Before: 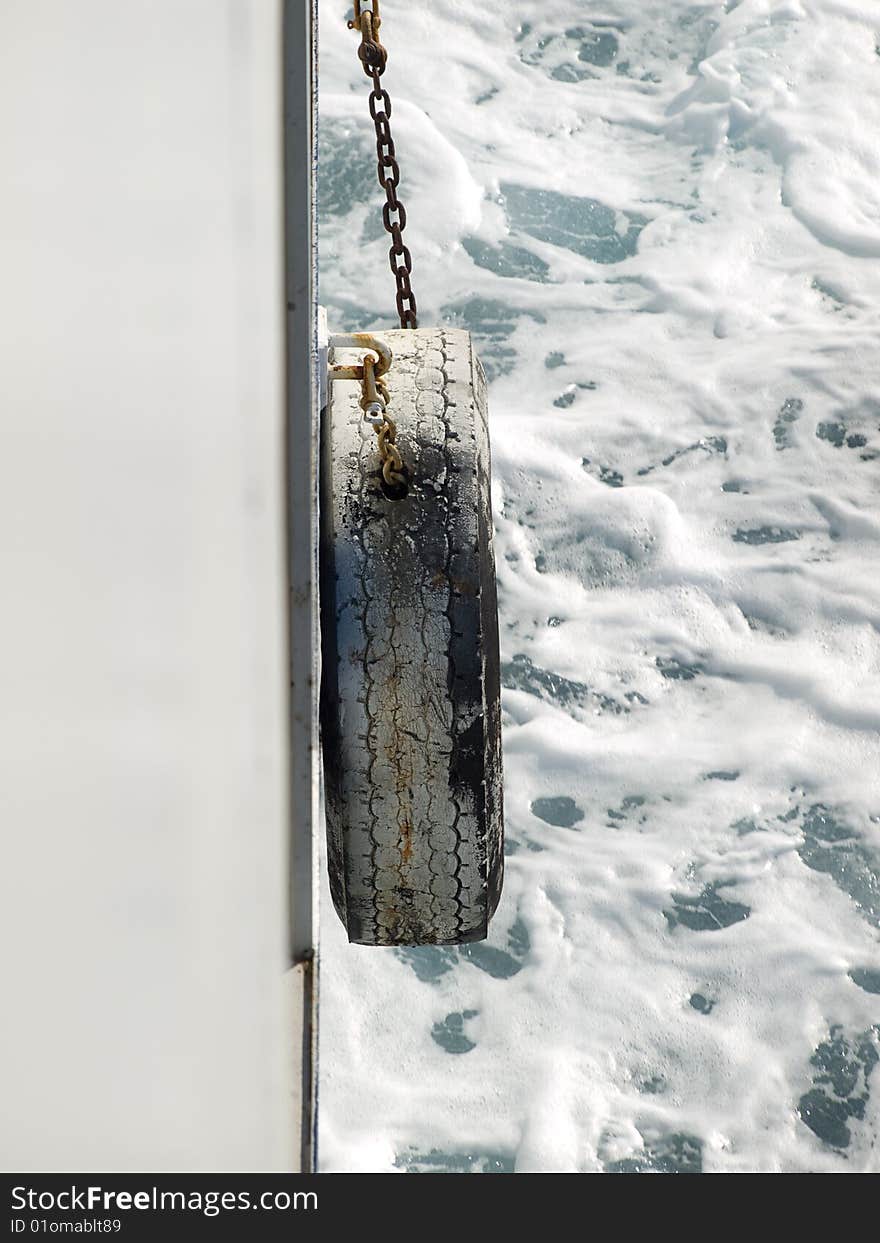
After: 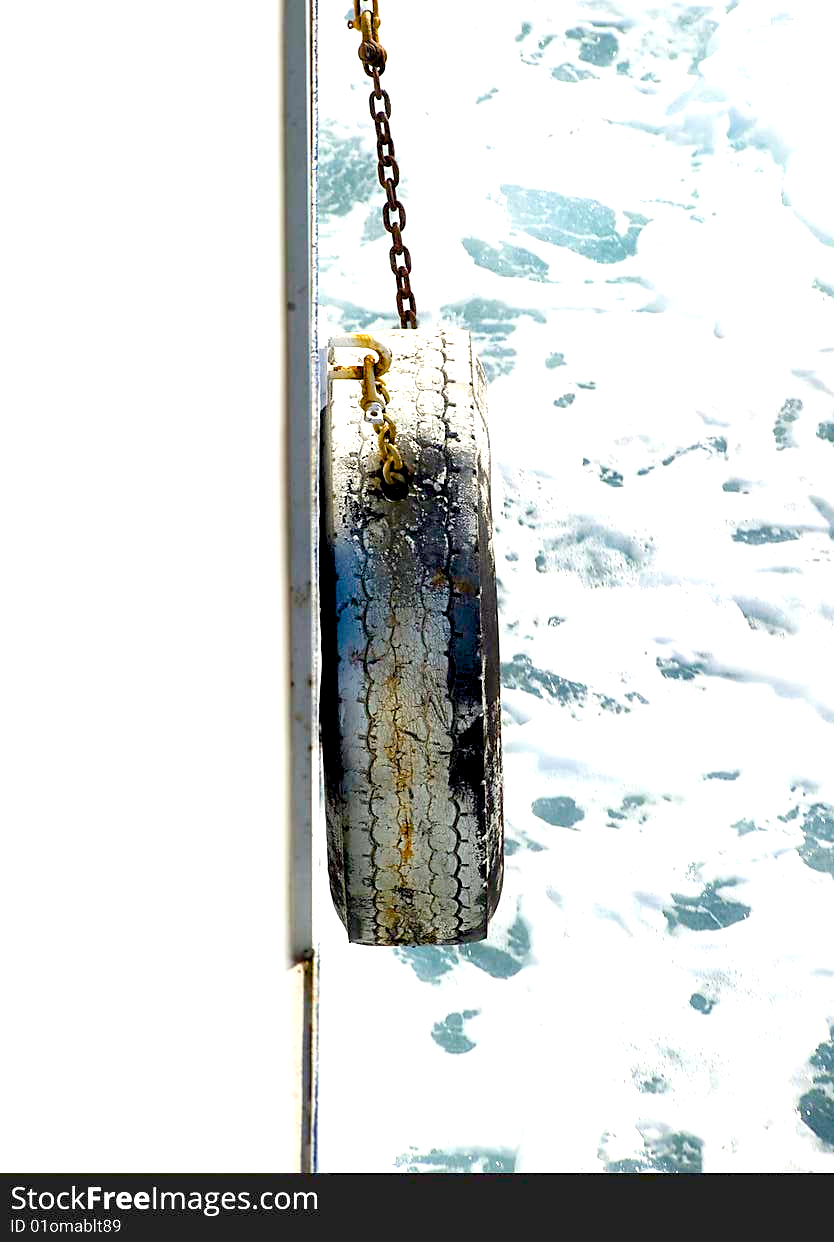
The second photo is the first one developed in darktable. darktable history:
exposure: black level correction 0.01, exposure 1 EV, compensate highlight preservation false
crop and rotate: right 5.167%
color balance rgb: perceptual saturation grading › global saturation 20%, perceptual saturation grading › highlights -25%, perceptual saturation grading › shadows 25%, global vibrance 50%
